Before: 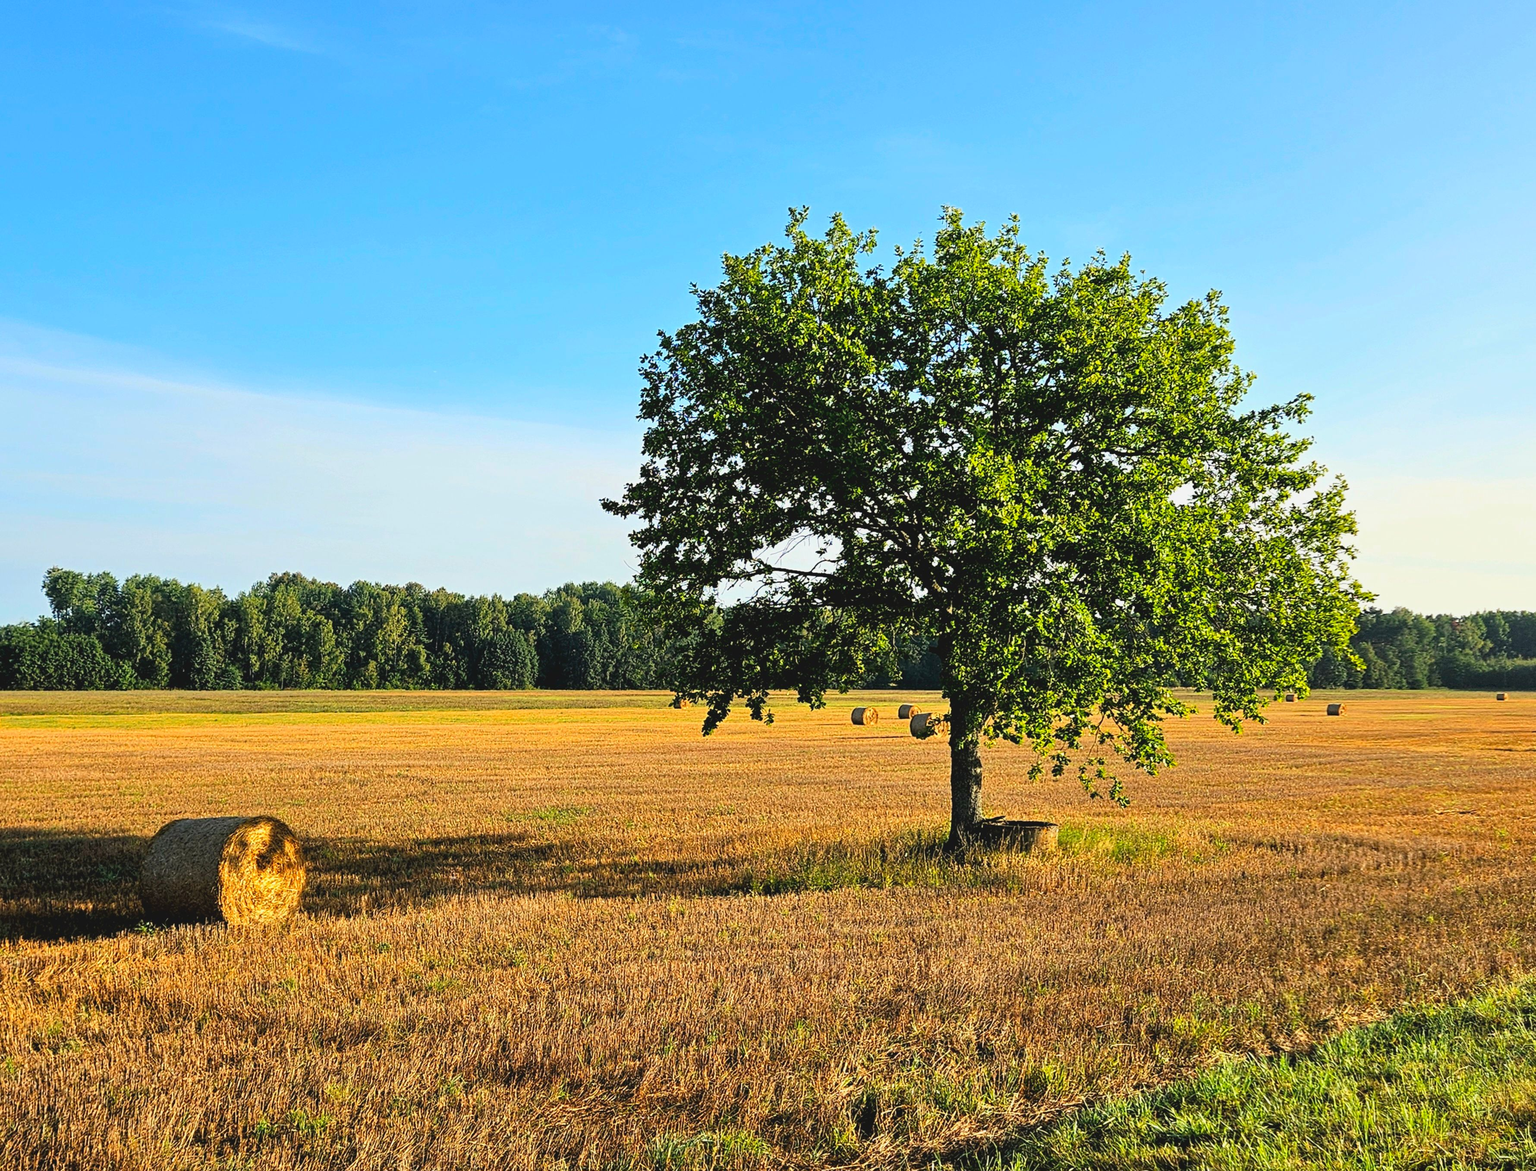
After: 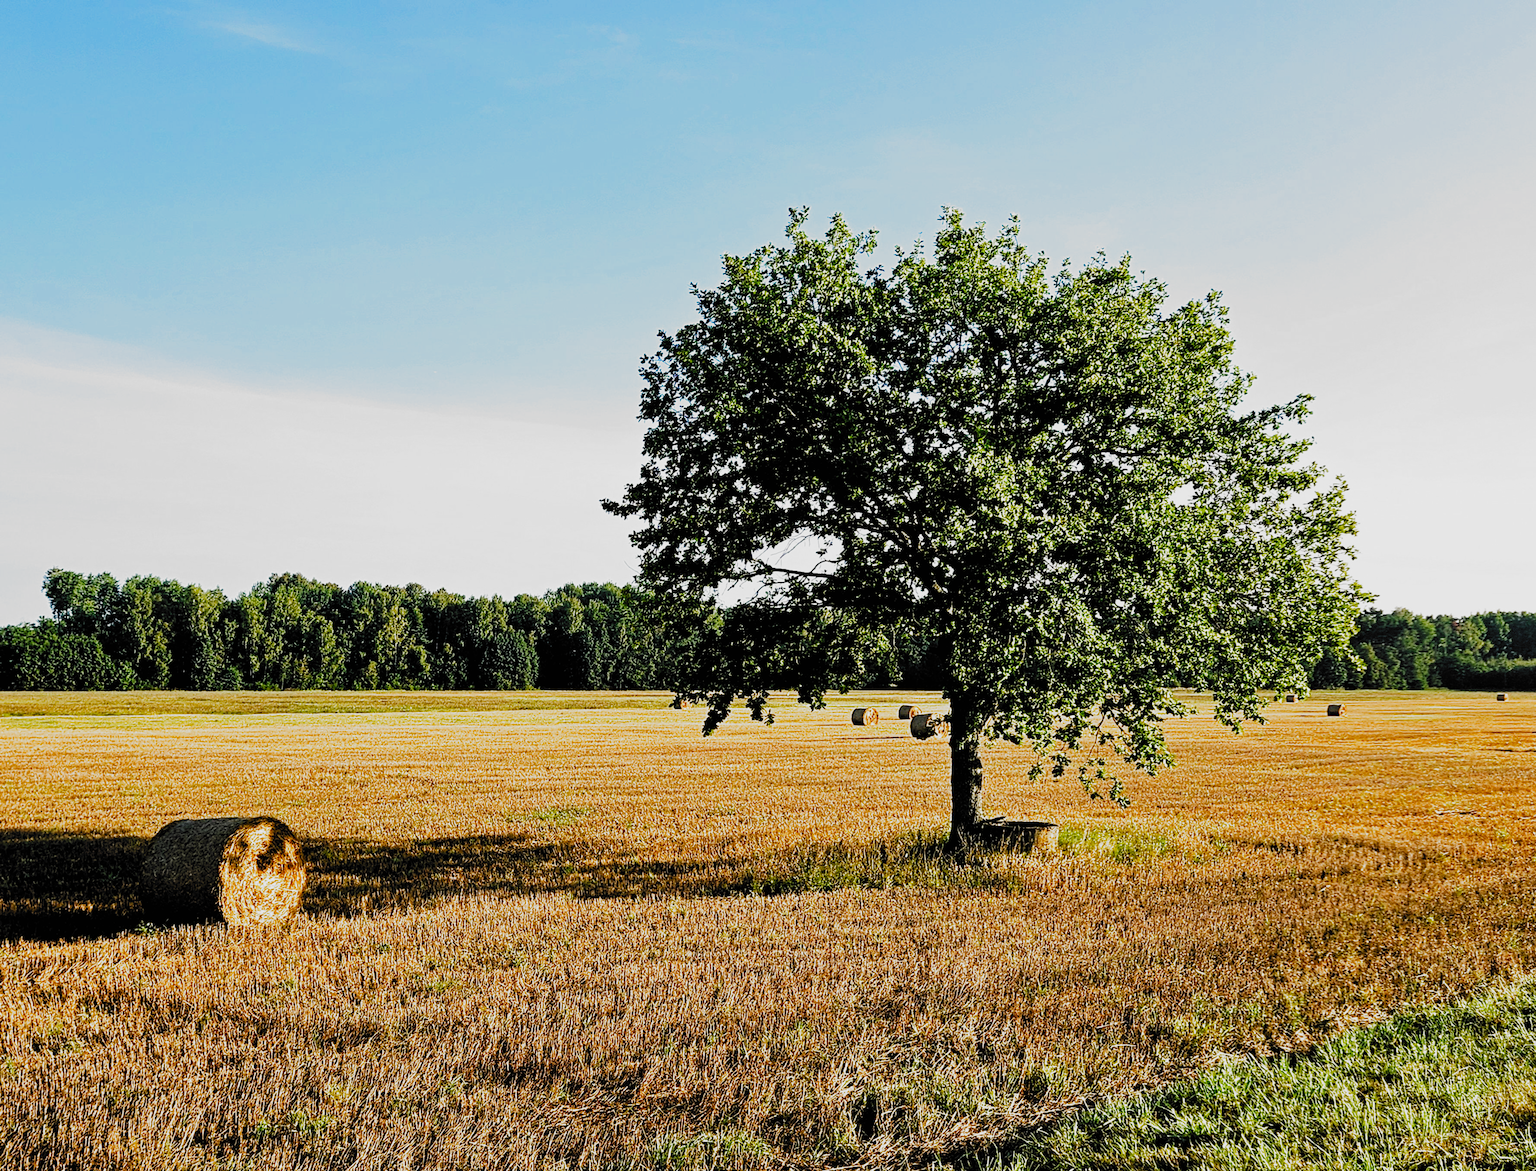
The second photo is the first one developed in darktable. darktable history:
filmic rgb: black relative exposure -5.08 EV, white relative exposure 3.51 EV, hardness 3.18, contrast 1.393, highlights saturation mix -30.96%, add noise in highlights 0.001, preserve chrominance no, color science v3 (2019), use custom middle-gray values true, contrast in highlights soft
